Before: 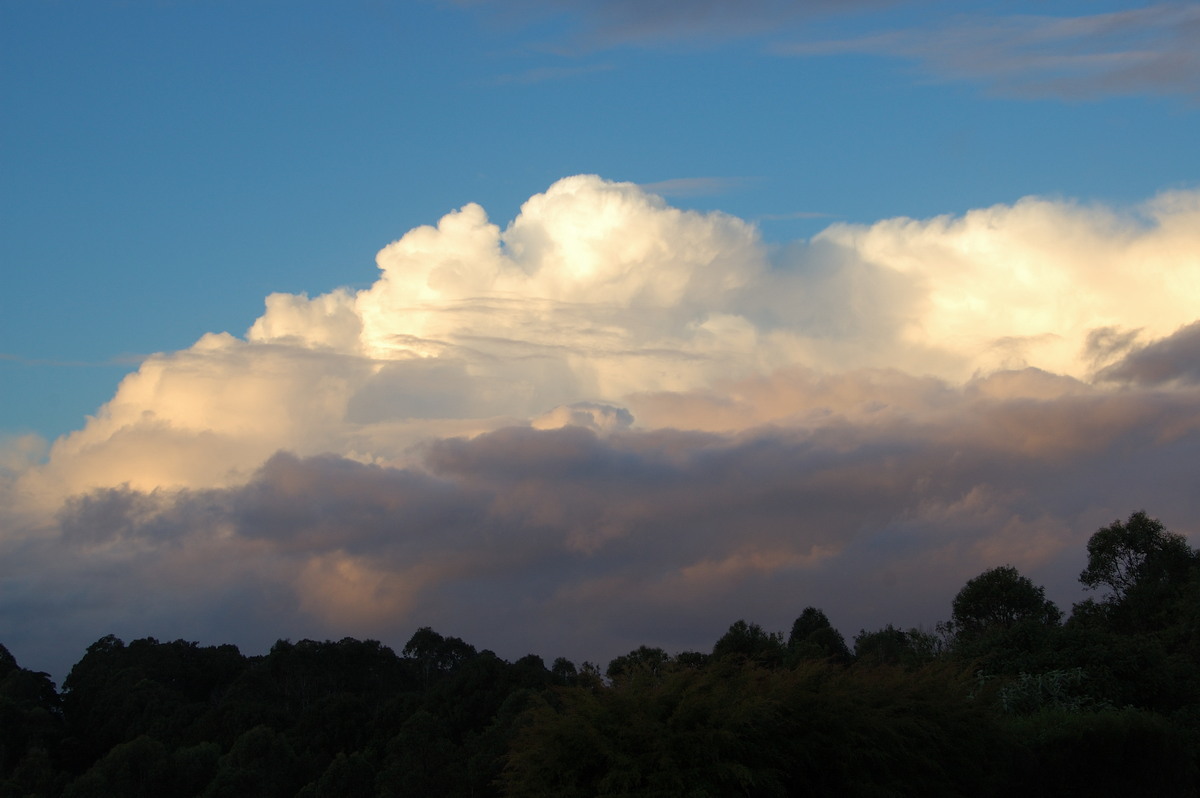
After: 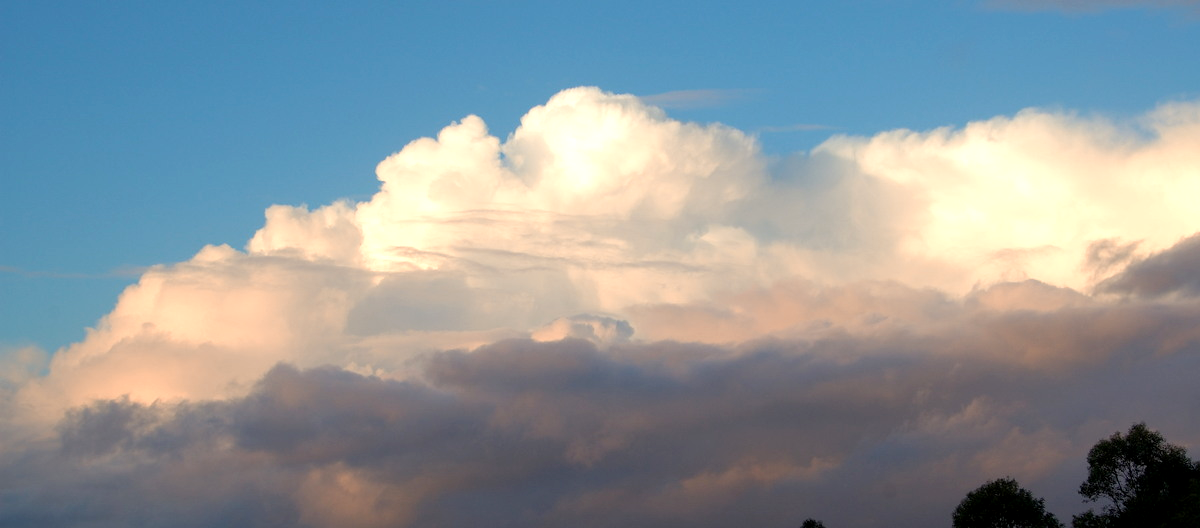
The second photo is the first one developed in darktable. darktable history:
exposure: black level correction 0.001, exposure 0.299 EV, compensate highlight preservation false
crop: top 11.147%, bottom 22.58%
color zones: curves: ch2 [(0, 0.5) (0.084, 0.497) (0.323, 0.335) (0.4, 0.497) (1, 0.5)]
